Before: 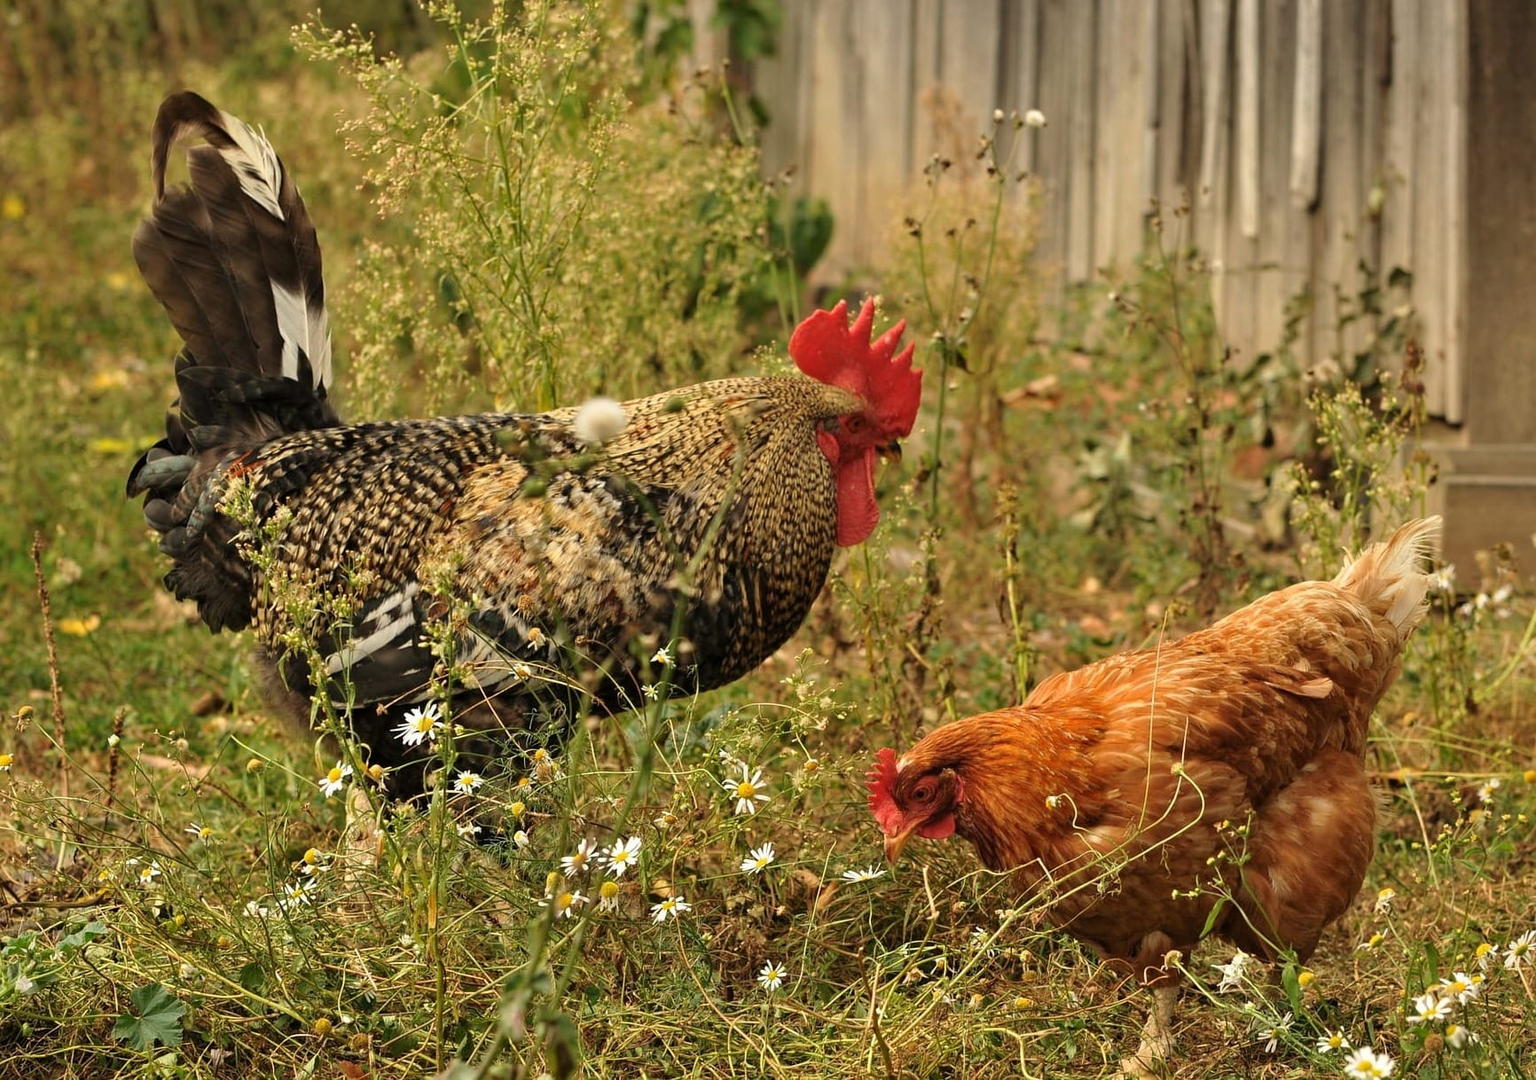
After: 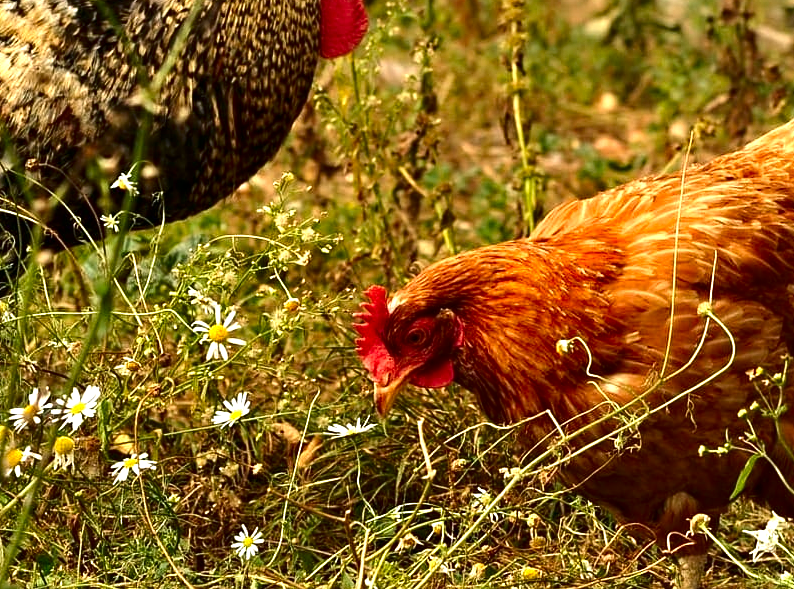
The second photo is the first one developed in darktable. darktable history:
exposure: exposure 0.74 EV, compensate highlight preservation false
sharpen: amount 0.2
crop: left 35.976%, top 45.819%, right 18.162%, bottom 5.807%
contrast brightness saturation: contrast 0.13, brightness -0.24, saturation 0.14
